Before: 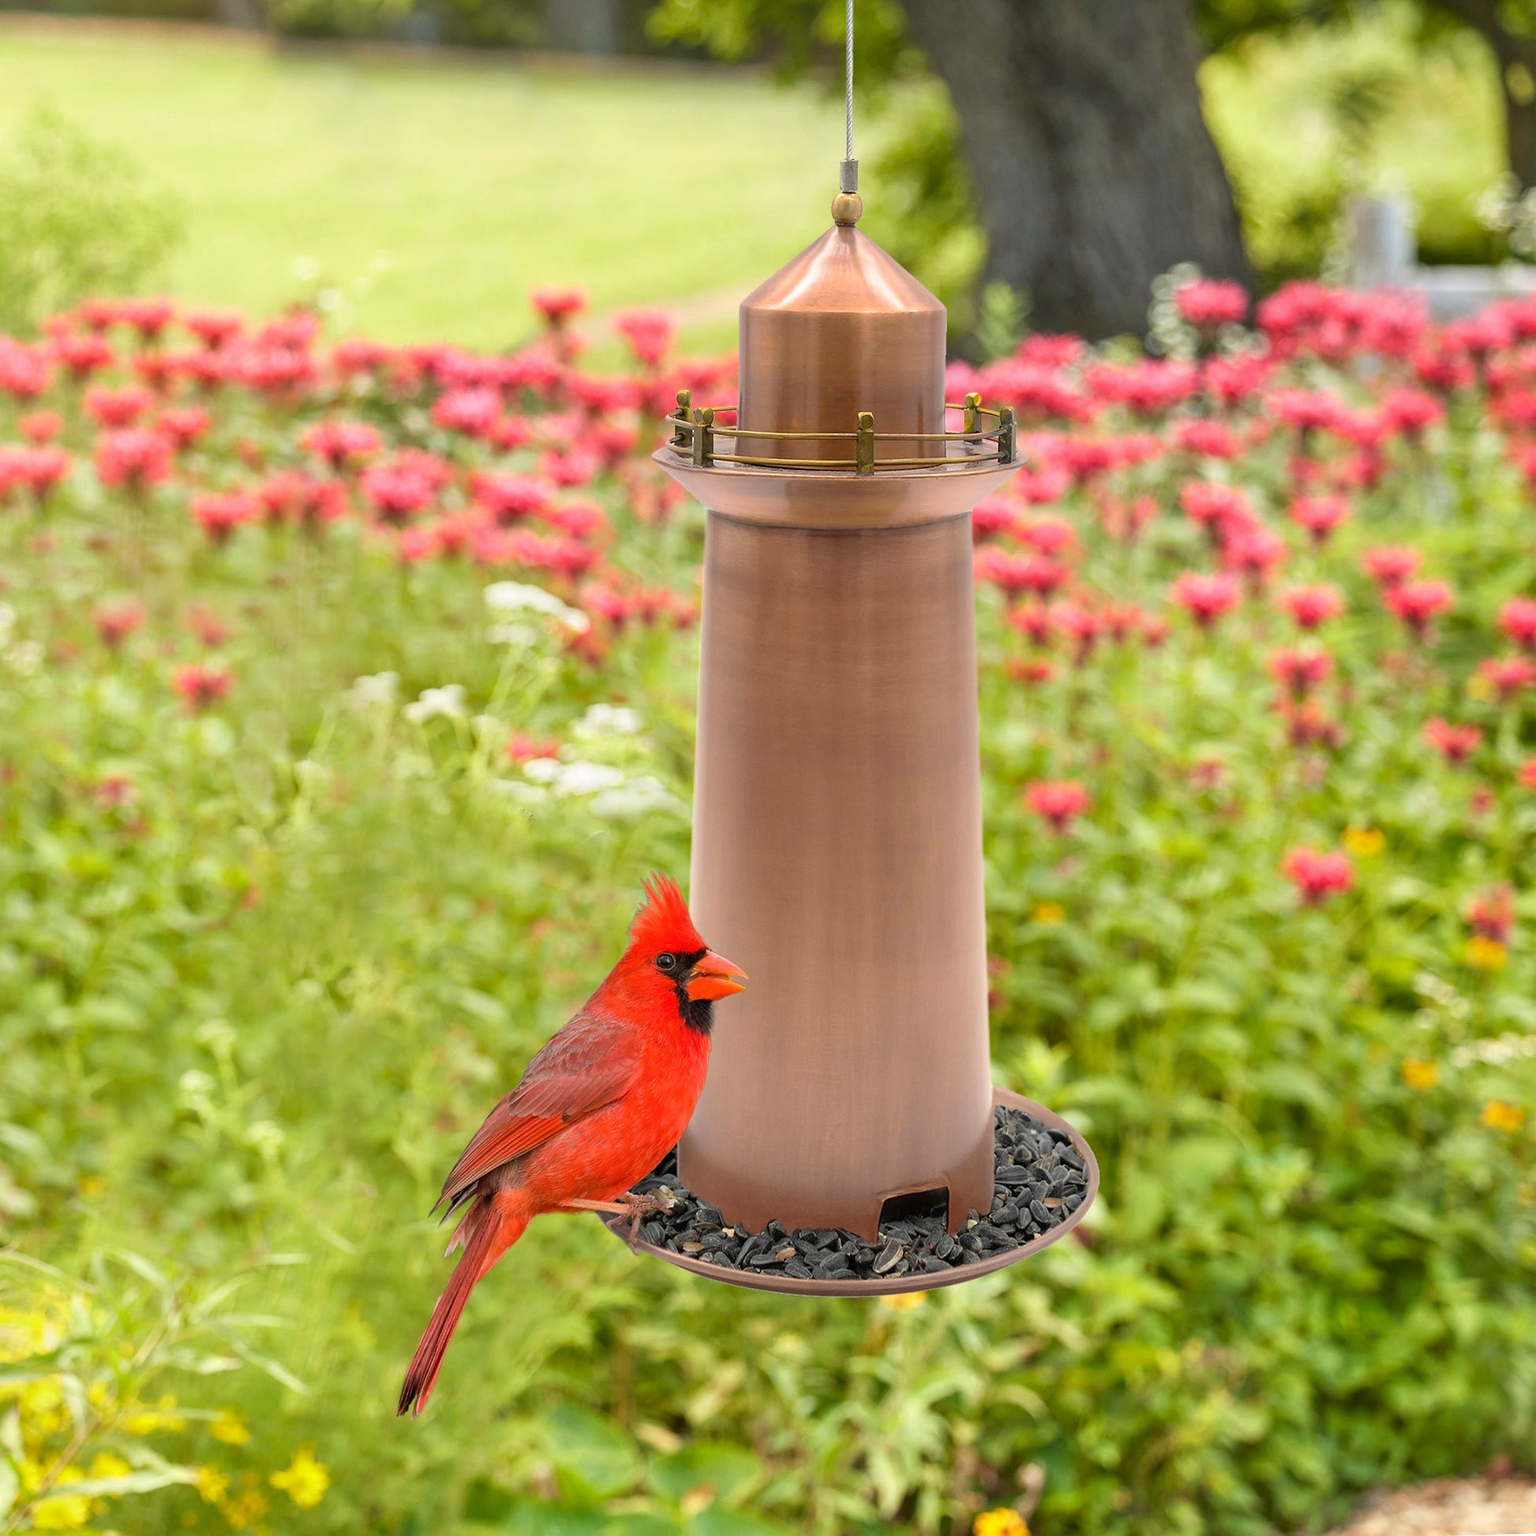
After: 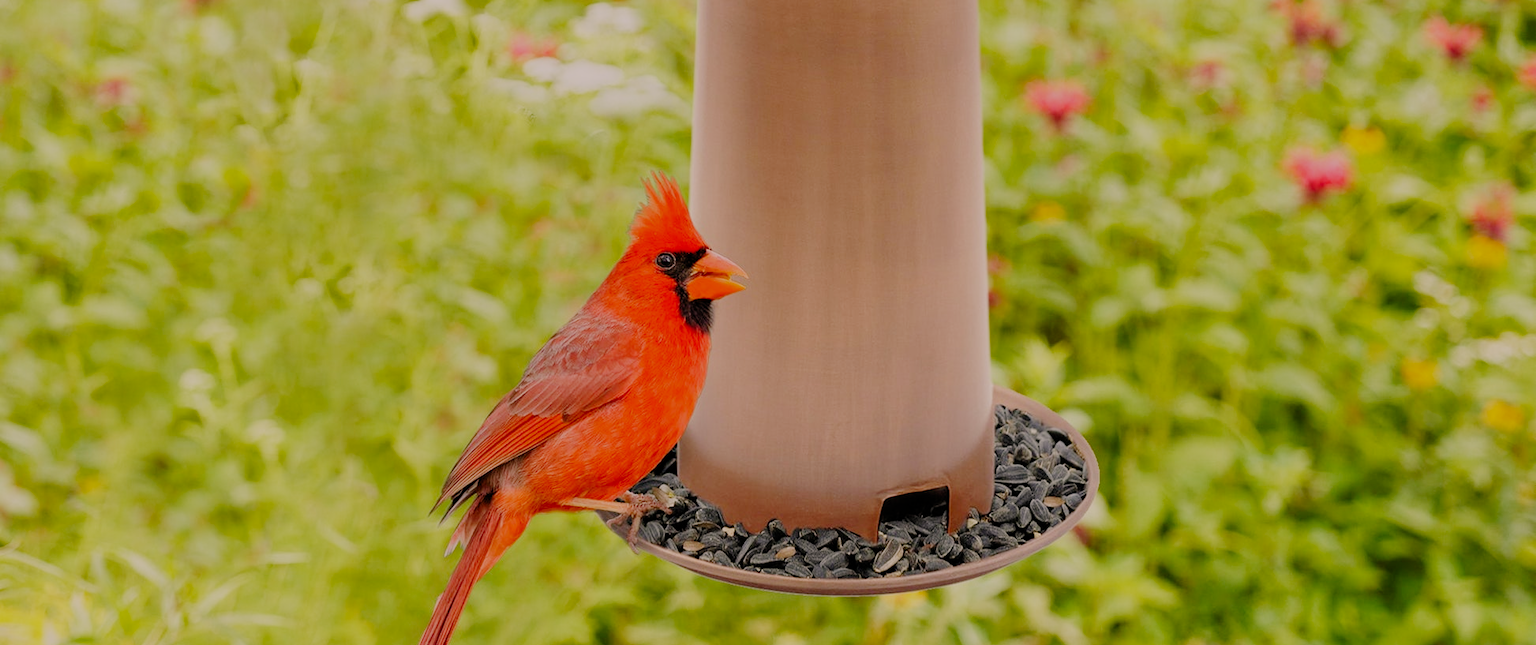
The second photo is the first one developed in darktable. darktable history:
crop: top 45.655%, bottom 12.263%
filmic rgb: middle gray luminance 18.15%, black relative exposure -7.53 EV, white relative exposure 8.44 EV, threshold 3.06 EV, target black luminance 0%, hardness 2.23, latitude 17.49%, contrast 0.892, highlights saturation mix 5.37%, shadows ↔ highlights balance 10.35%, preserve chrominance no, color science v5 (2021), contrast in shadows safe, contrast in highlights safe, enable highlight reconstruction true
color correction: highlights a* 5.85, highlights b* 4.89
